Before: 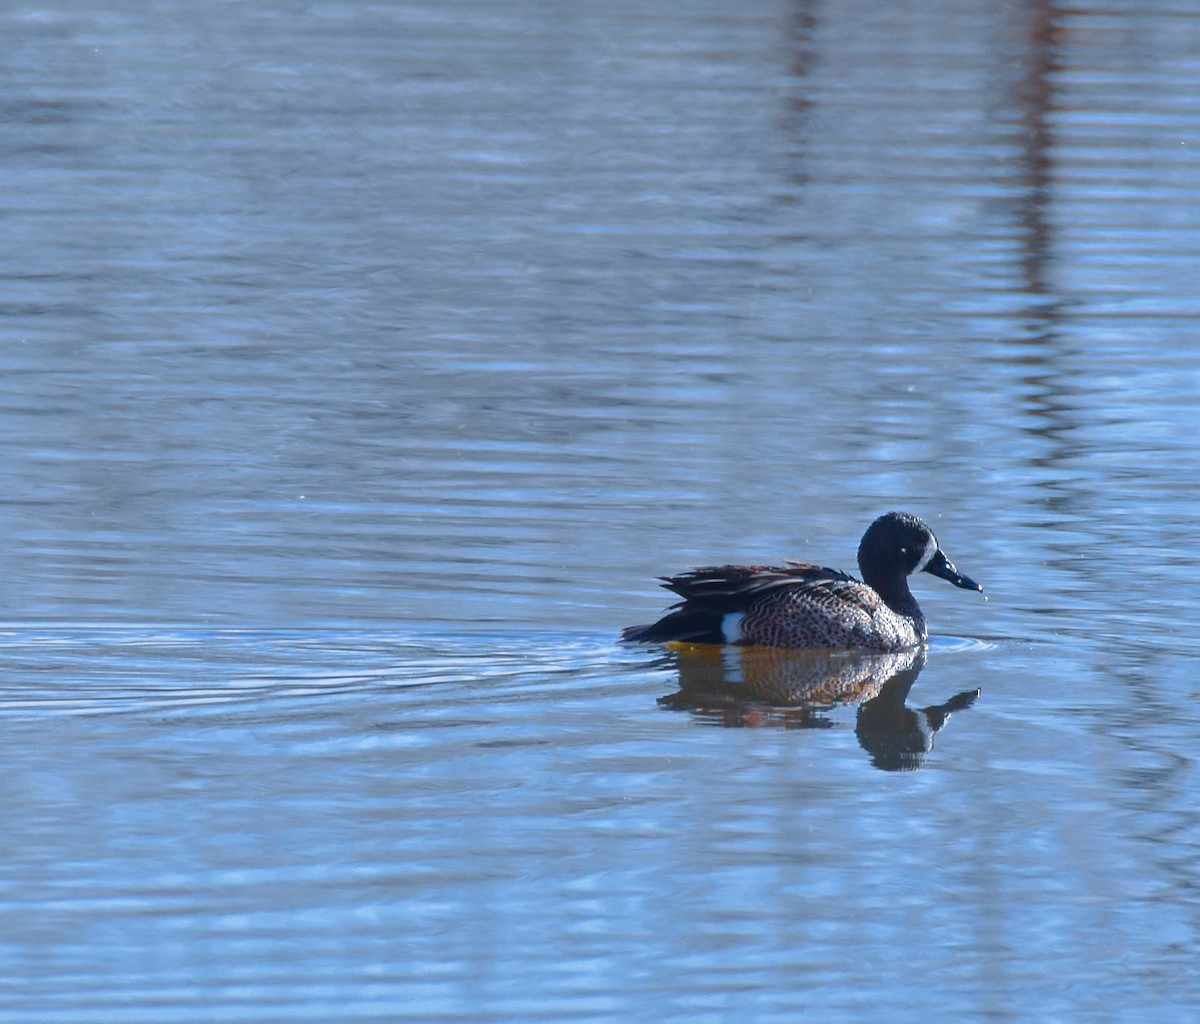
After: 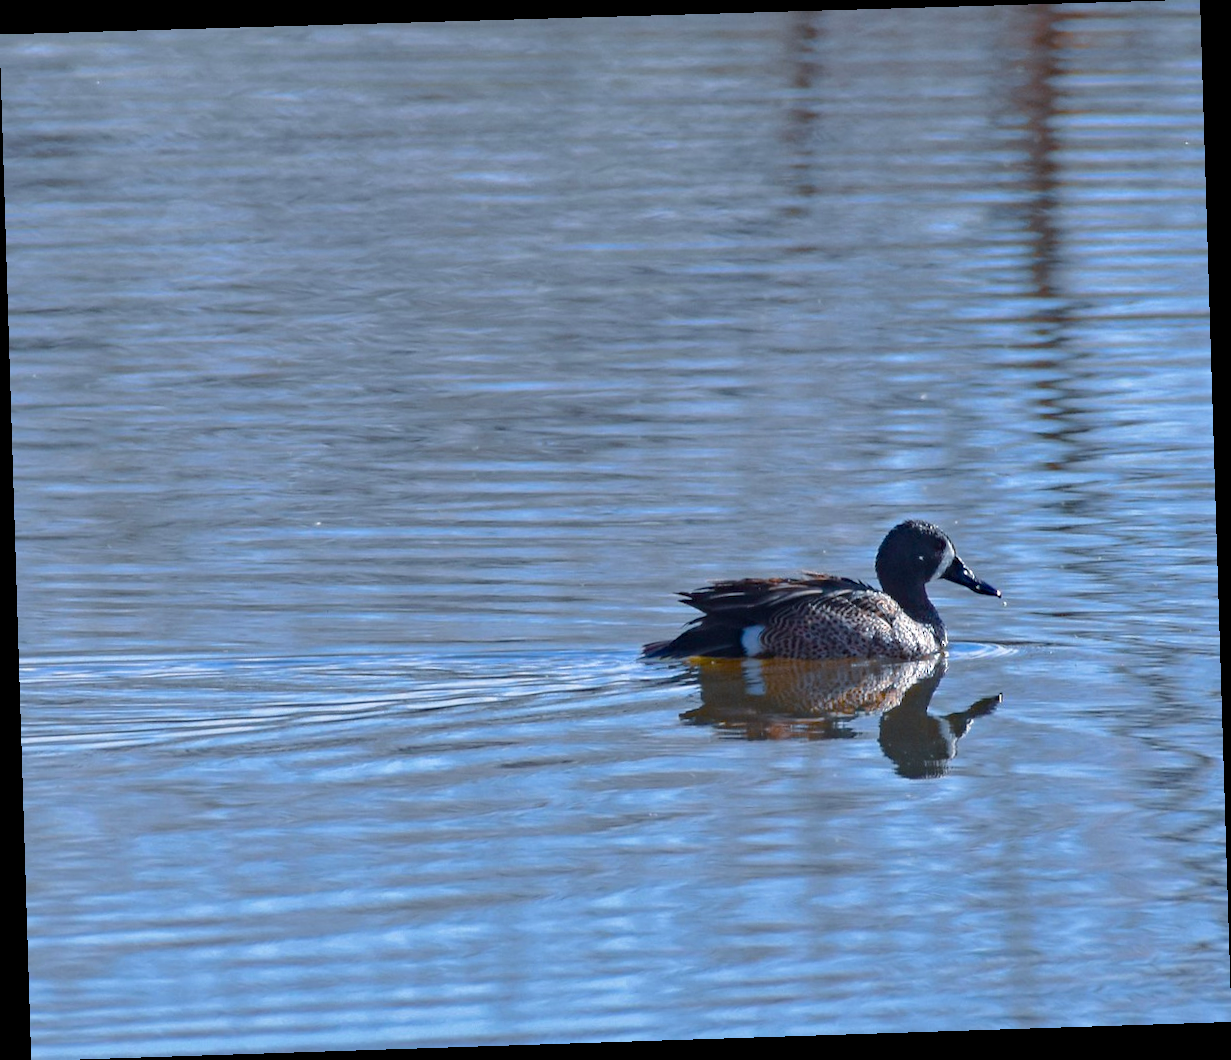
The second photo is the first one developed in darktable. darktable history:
haze removal: strength 0.29, distance 0.25, compatibility mode true, adaptive false
white balance: emerald 1
rotate and perspective: rotation -1.77°, lens shift (horizontal) 0.004, automatic cropping off
